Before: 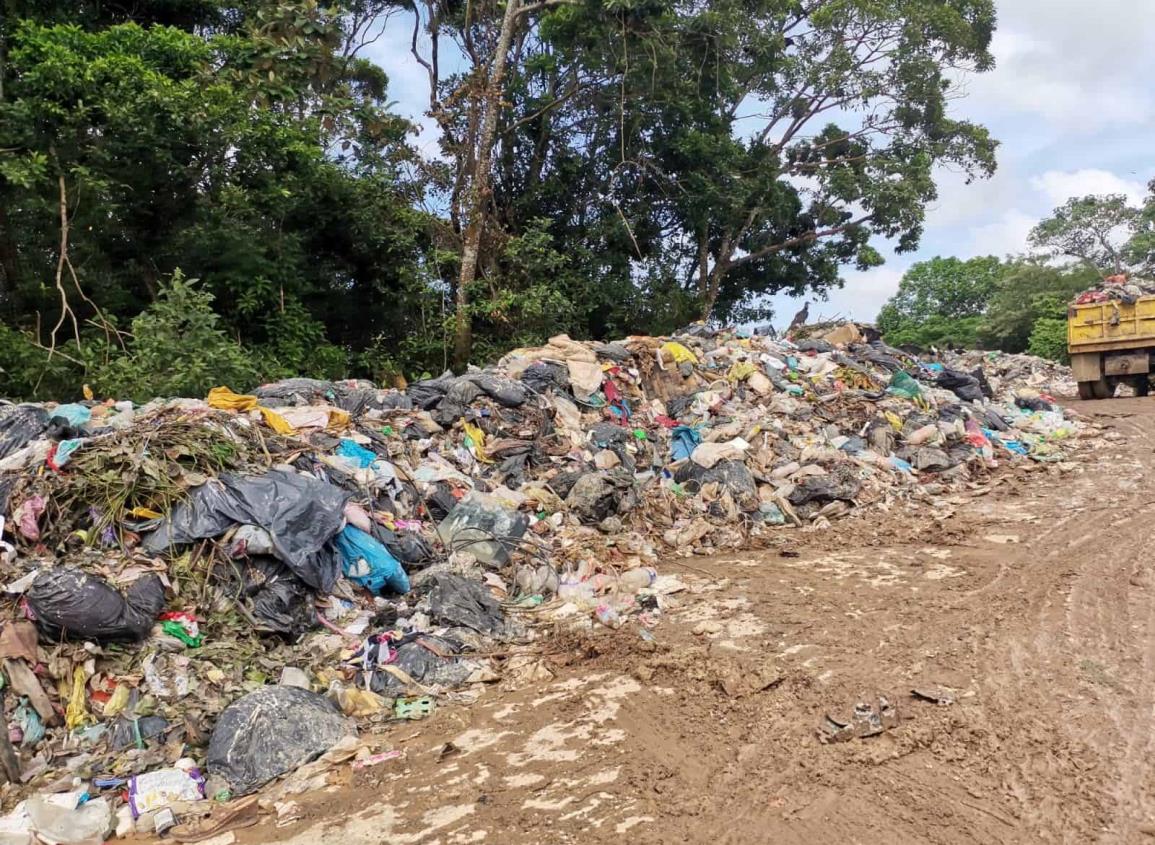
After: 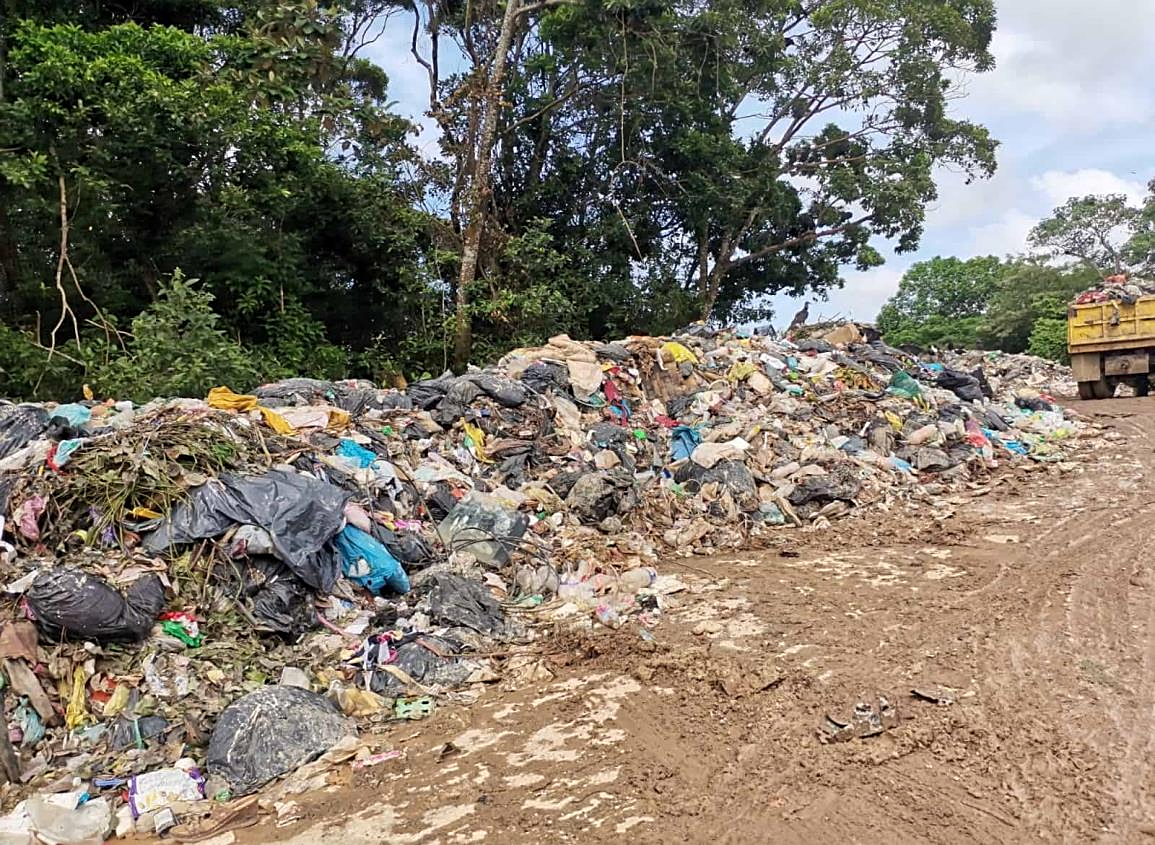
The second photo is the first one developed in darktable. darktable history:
sharpen: amount 0.489
